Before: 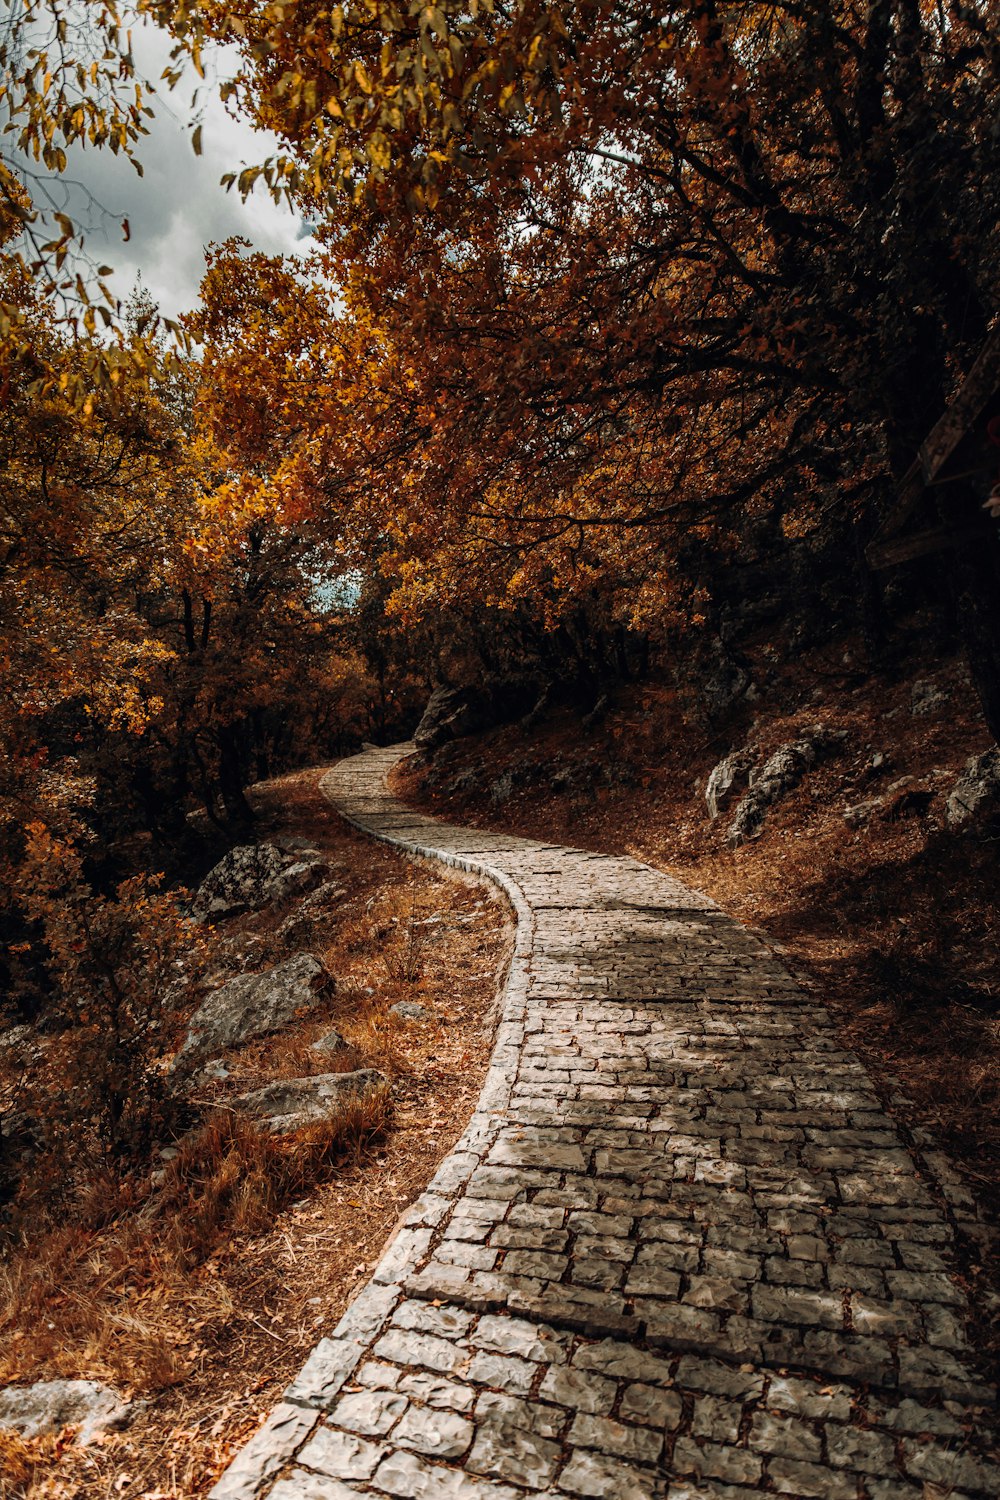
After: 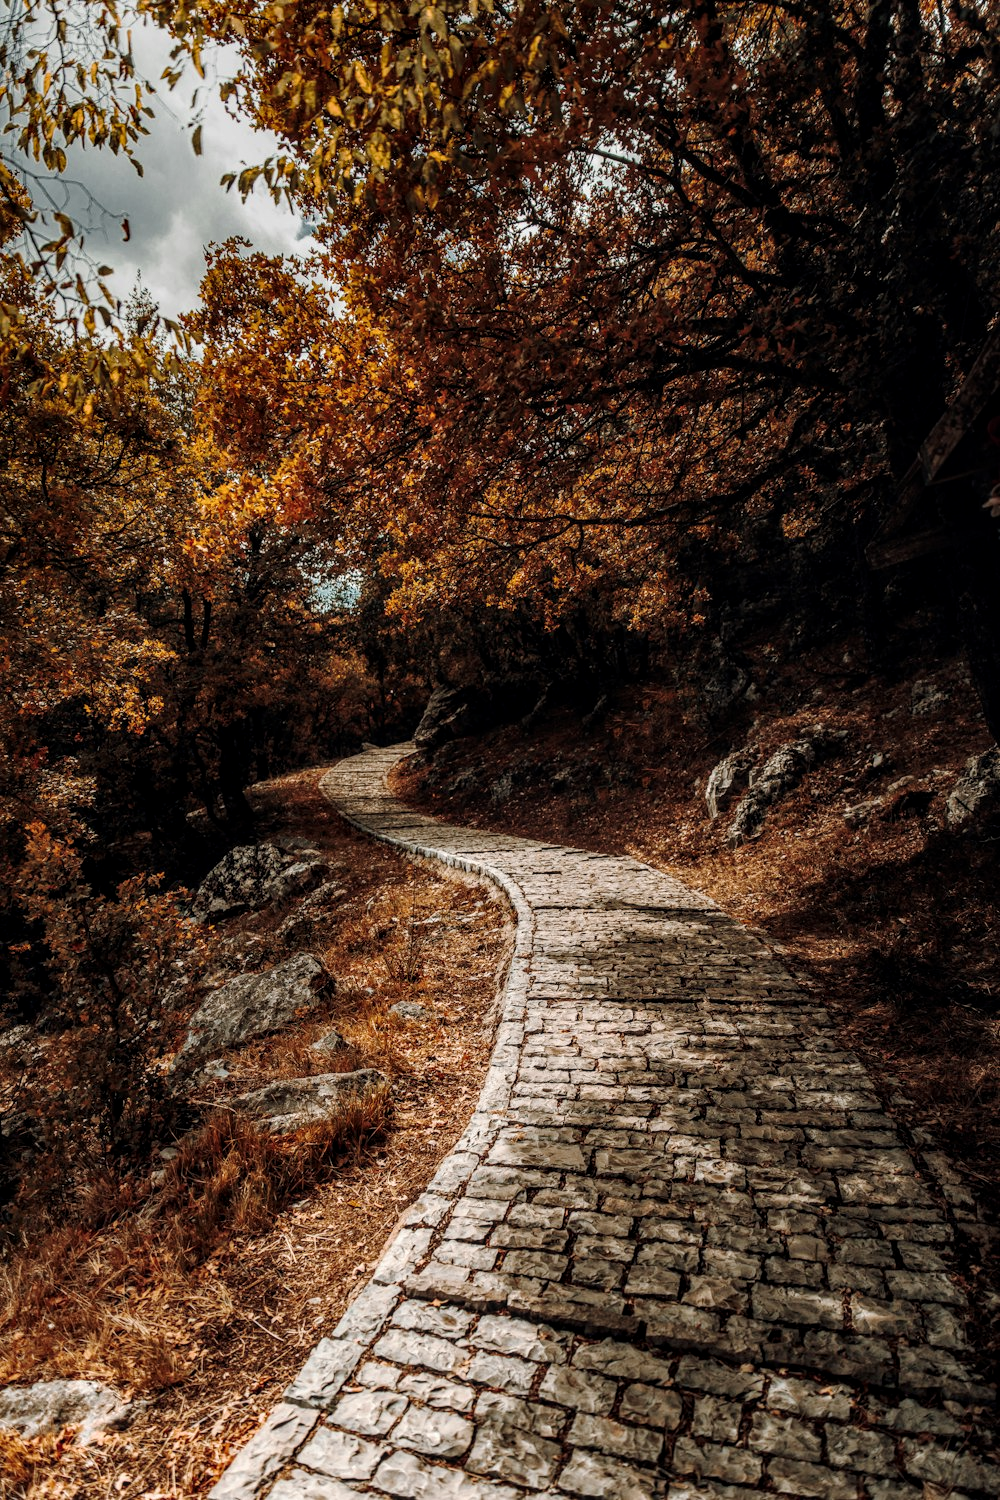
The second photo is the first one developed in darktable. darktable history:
tone curve: curves: ch0 [(0, 0) (0.08, 0.056) (0.4, 0.4) (0.6, 0.612) (0.92, 0.924) (1, 1)], preserve colors none
local contrast: on, module defaults
contrast brightness saturation: saturation -0.081
